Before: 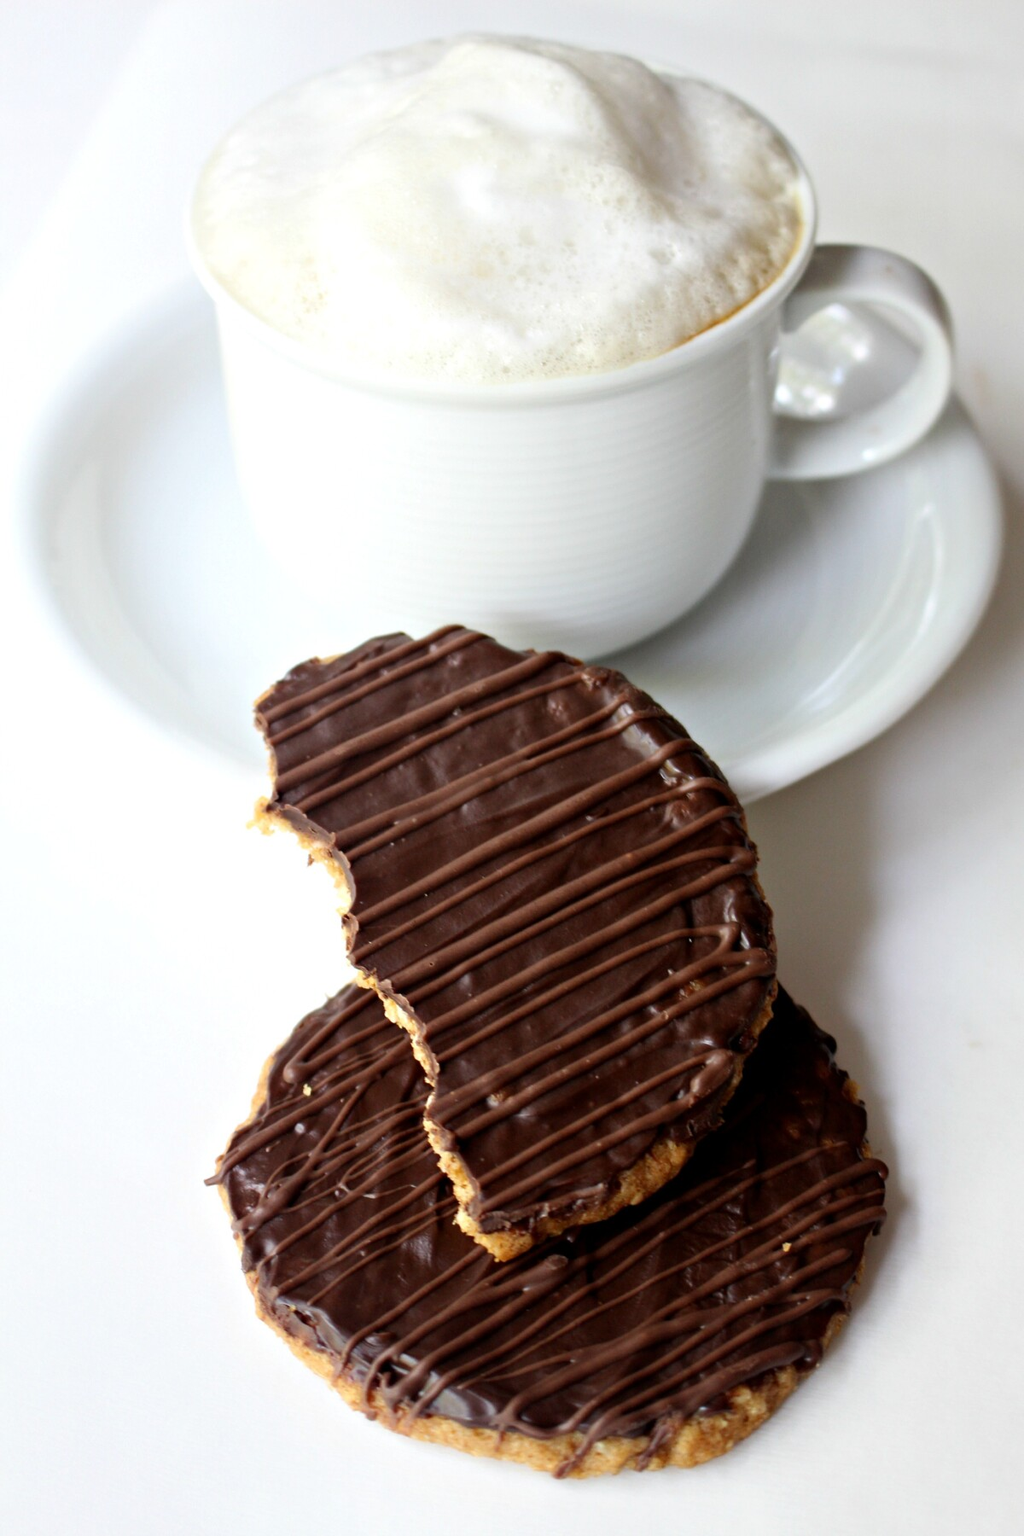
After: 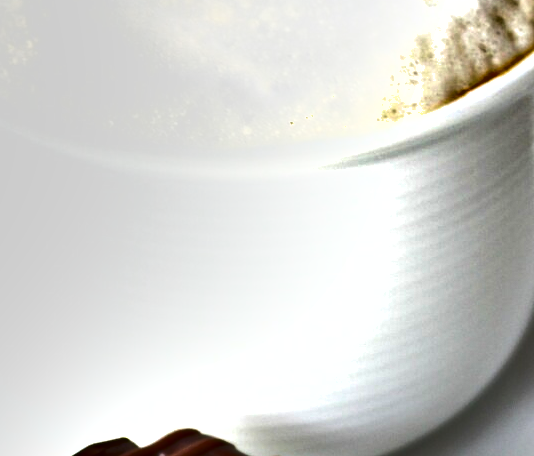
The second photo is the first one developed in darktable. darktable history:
crop: left 28.856%, top 16.872%, right 26.619%, bottom 57.786%
exposure: black level correction 0, exposure 0.699 EV, compensate exposure bias true, compensate highlight preservation false
shadows and highlights: white point adjustment 0.108, highlights -69.81, soften with gaussian
